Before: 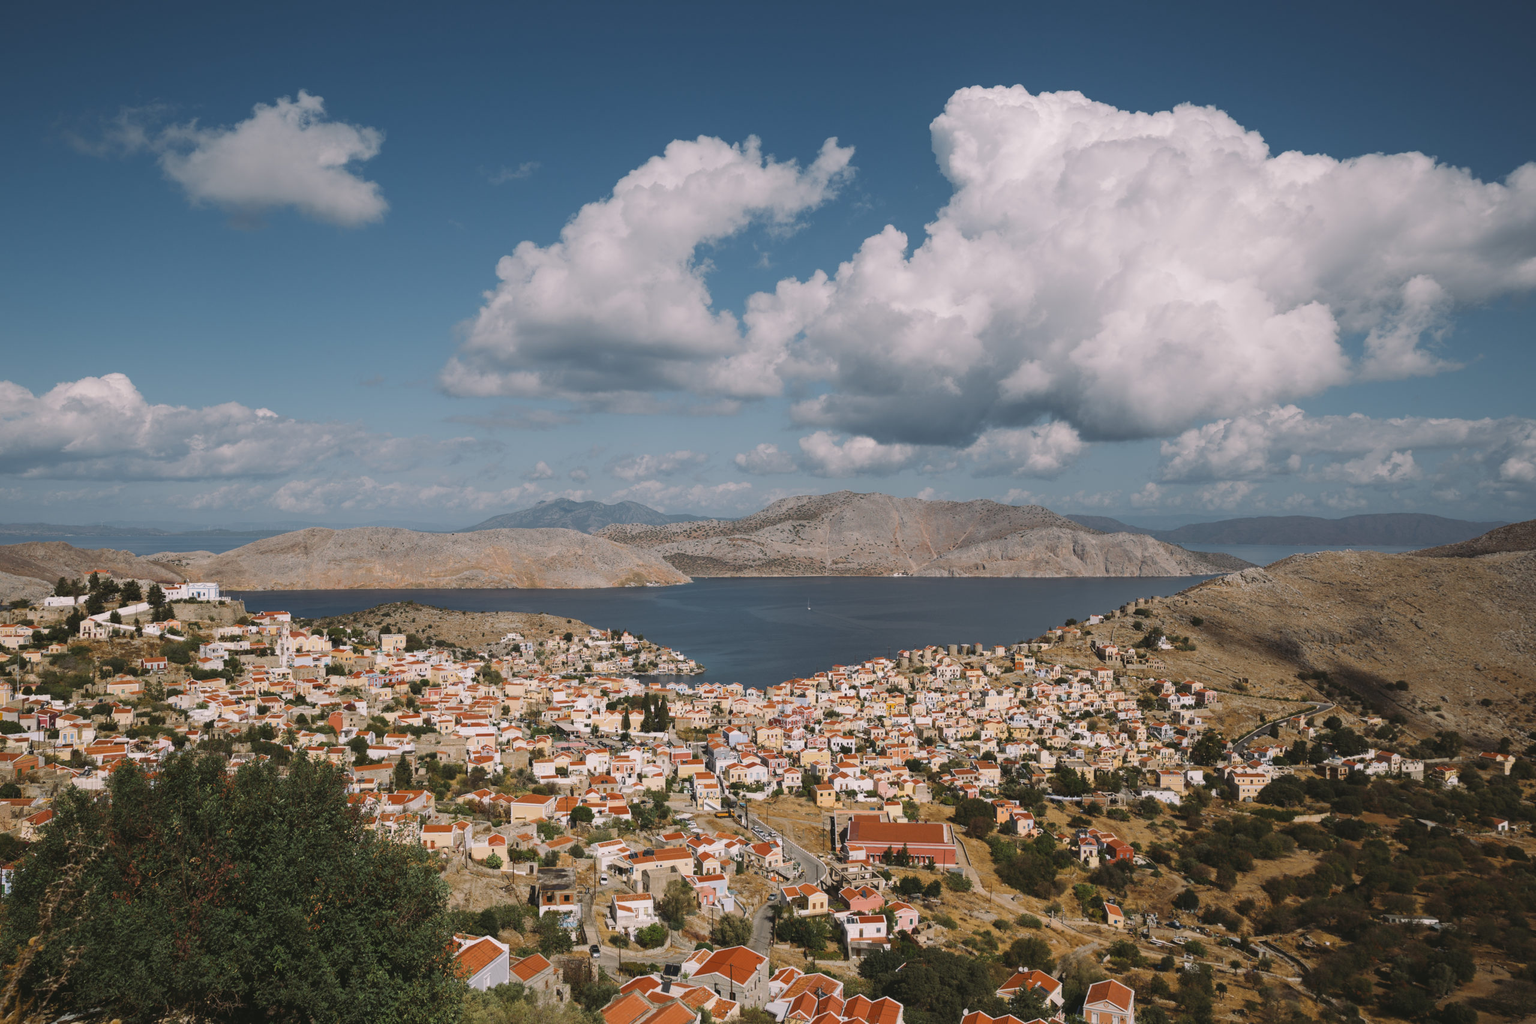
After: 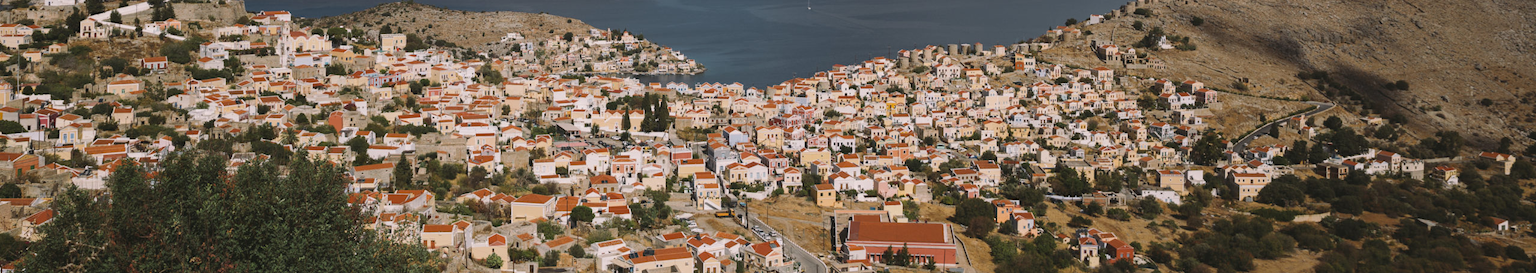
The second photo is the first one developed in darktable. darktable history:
crop and rotate: top 58.672%, bottom 14.661%
